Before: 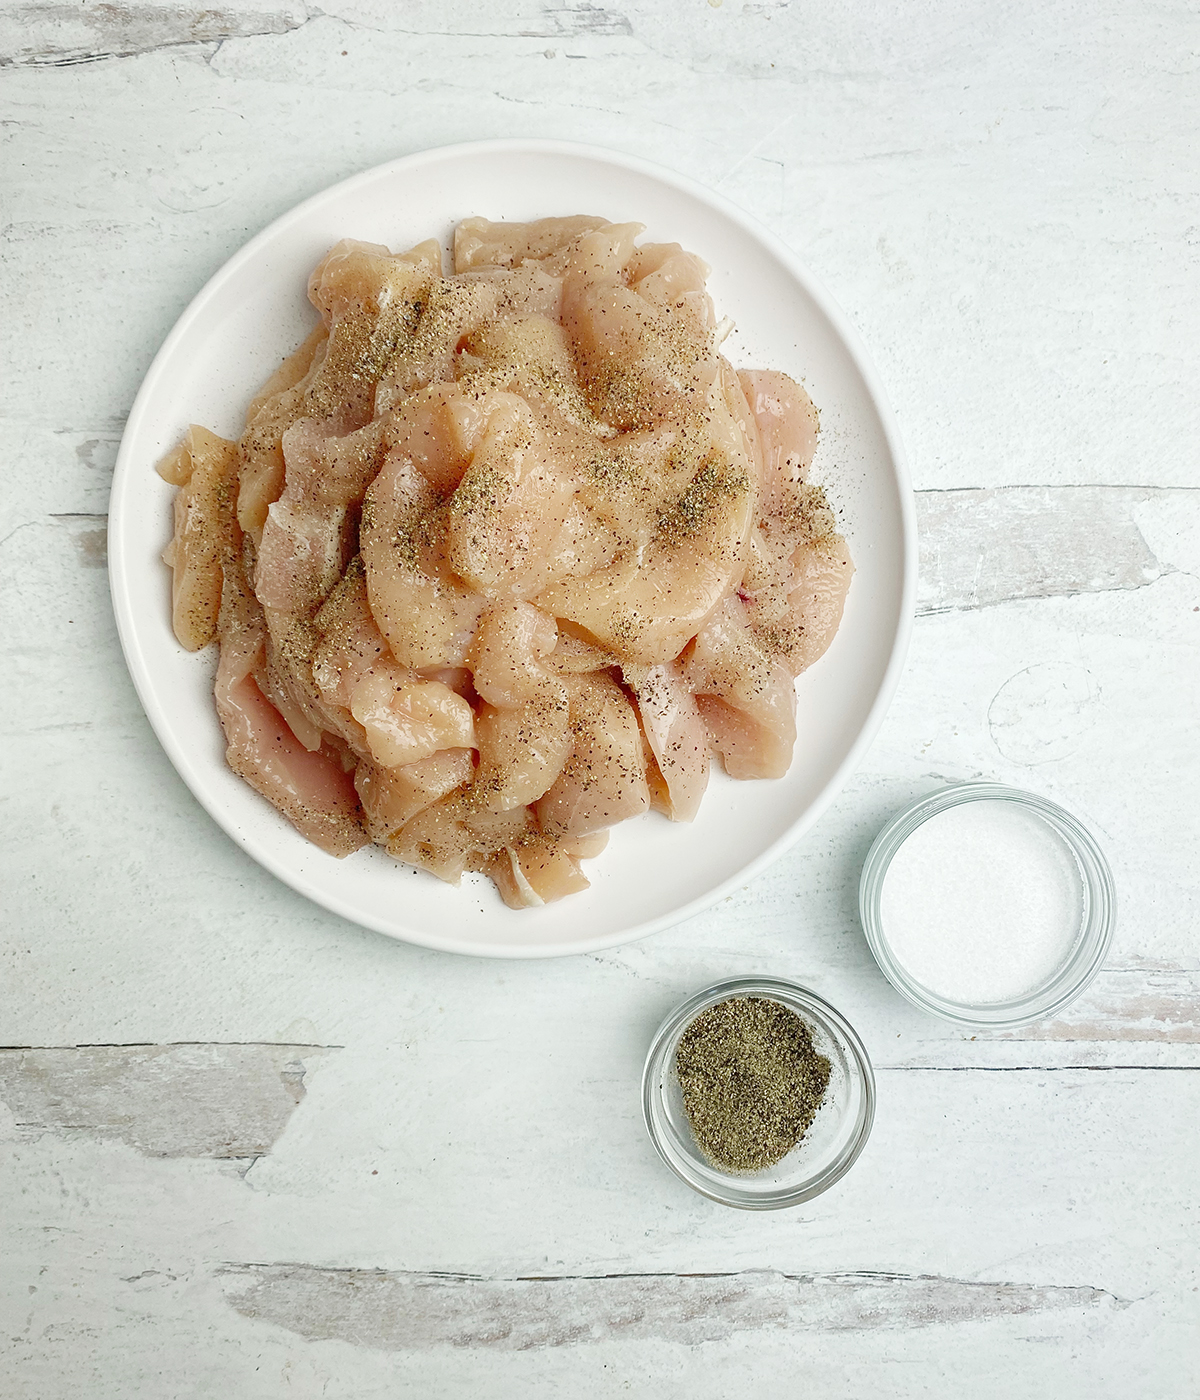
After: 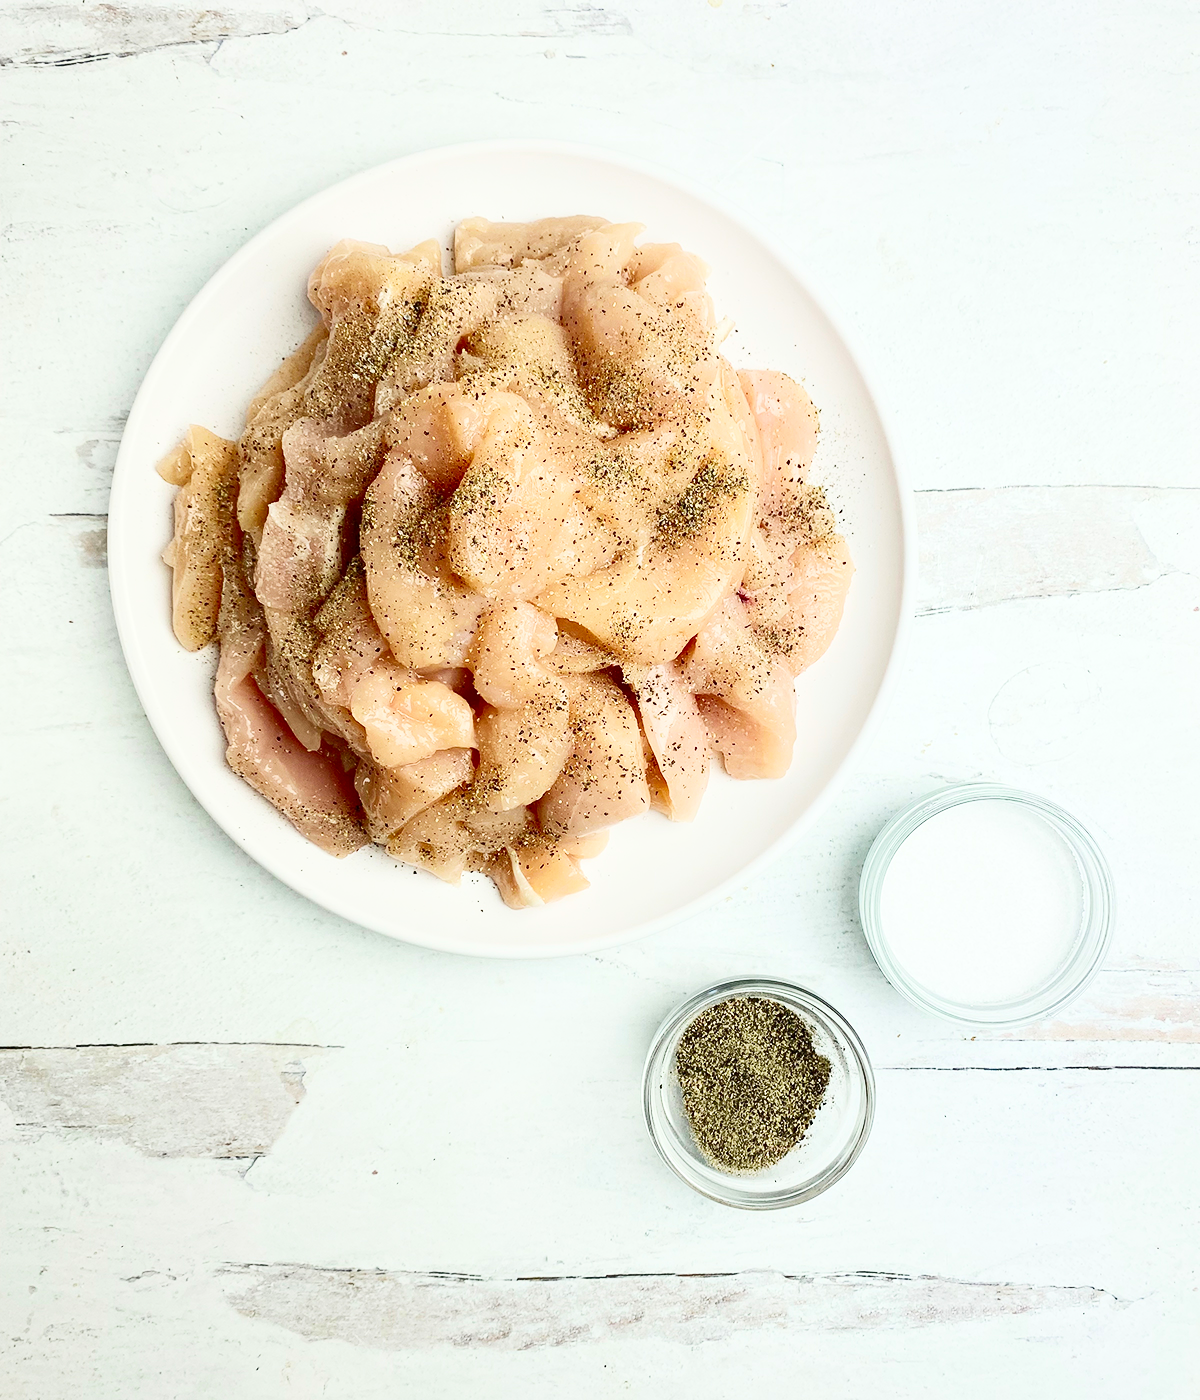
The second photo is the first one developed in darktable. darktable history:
contrast brightness saturation: contrast 0.401, brightness 0.101, saturation 0.213
